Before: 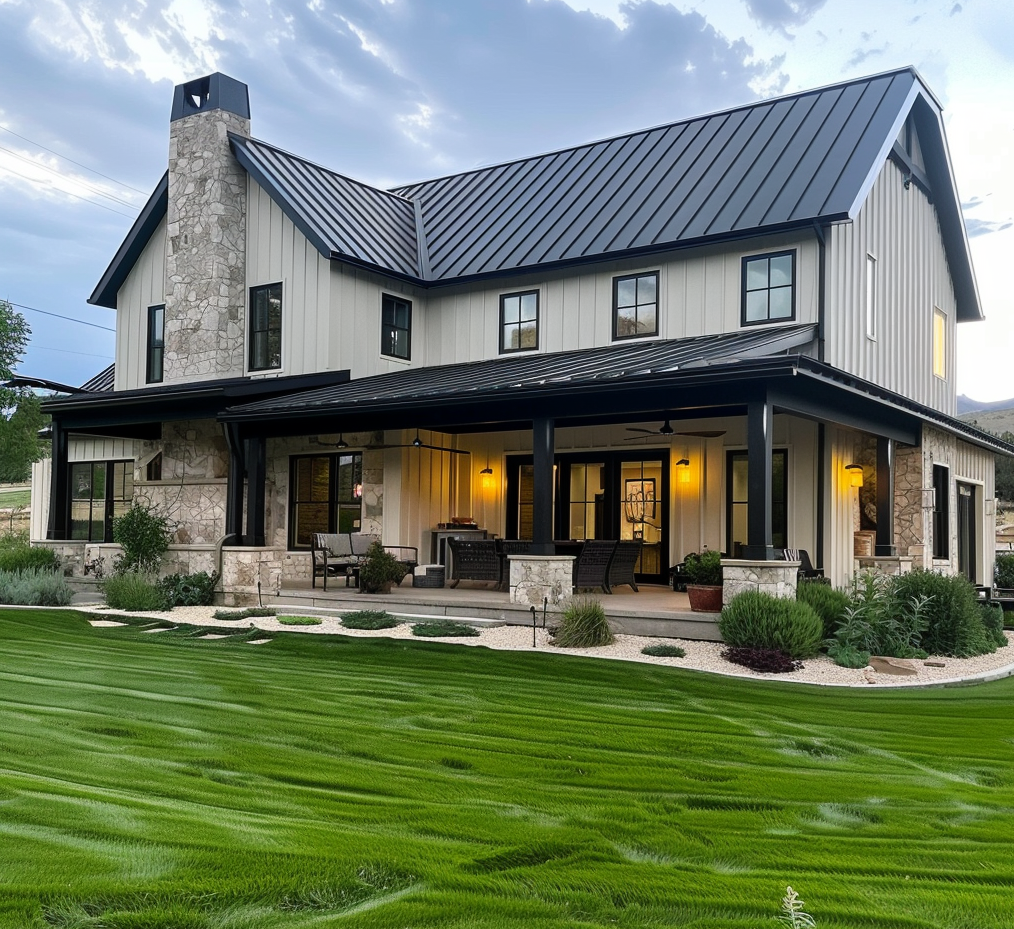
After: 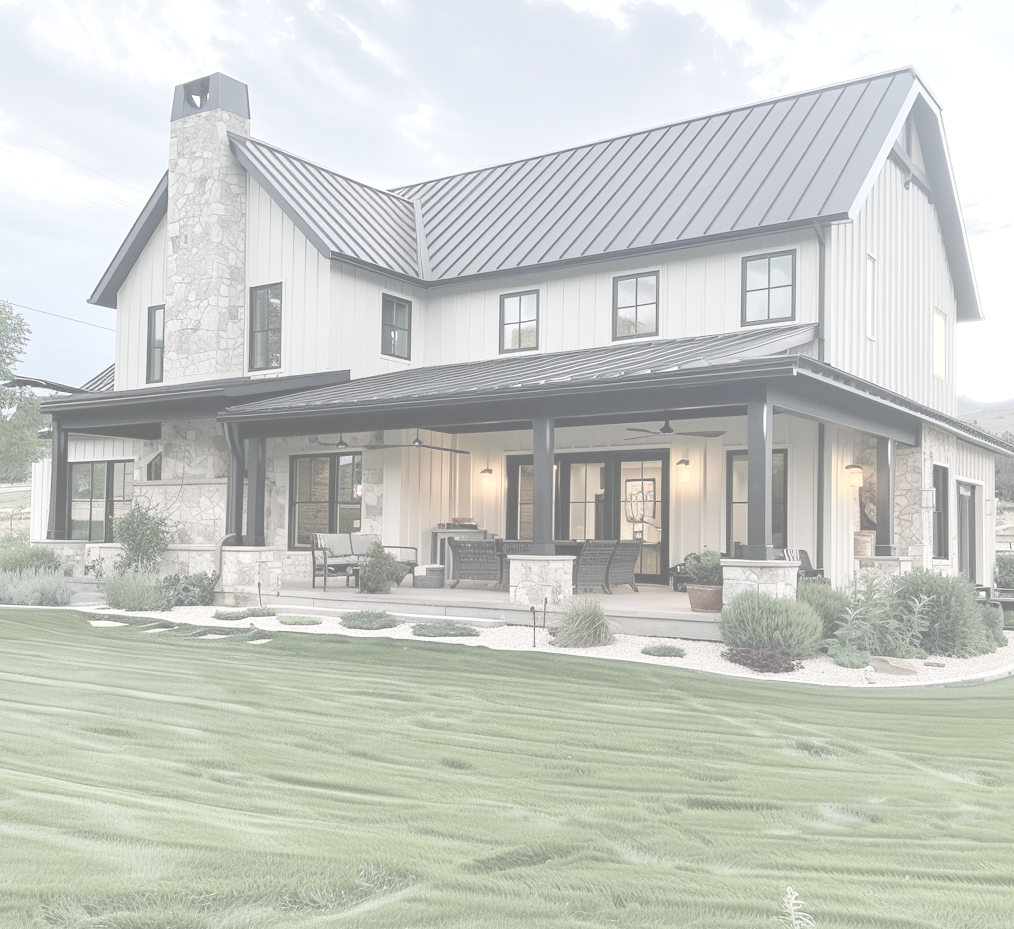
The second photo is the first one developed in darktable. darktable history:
color balance rgb: shadows lift › chroma 2.062%, shadows lift › hue 186.82°, perceptual saturation grading › global saturation 0.875%, perceptual saturation grading › highlights -19.869%, perceptual saturation grading › shadows 20.051%
exposure: black level correction 0, exposure 1.101 EV, compensate highlight preservation false
contrast brightness saturation: contrast -0.308, brightness 0.739, saturation -0.778
